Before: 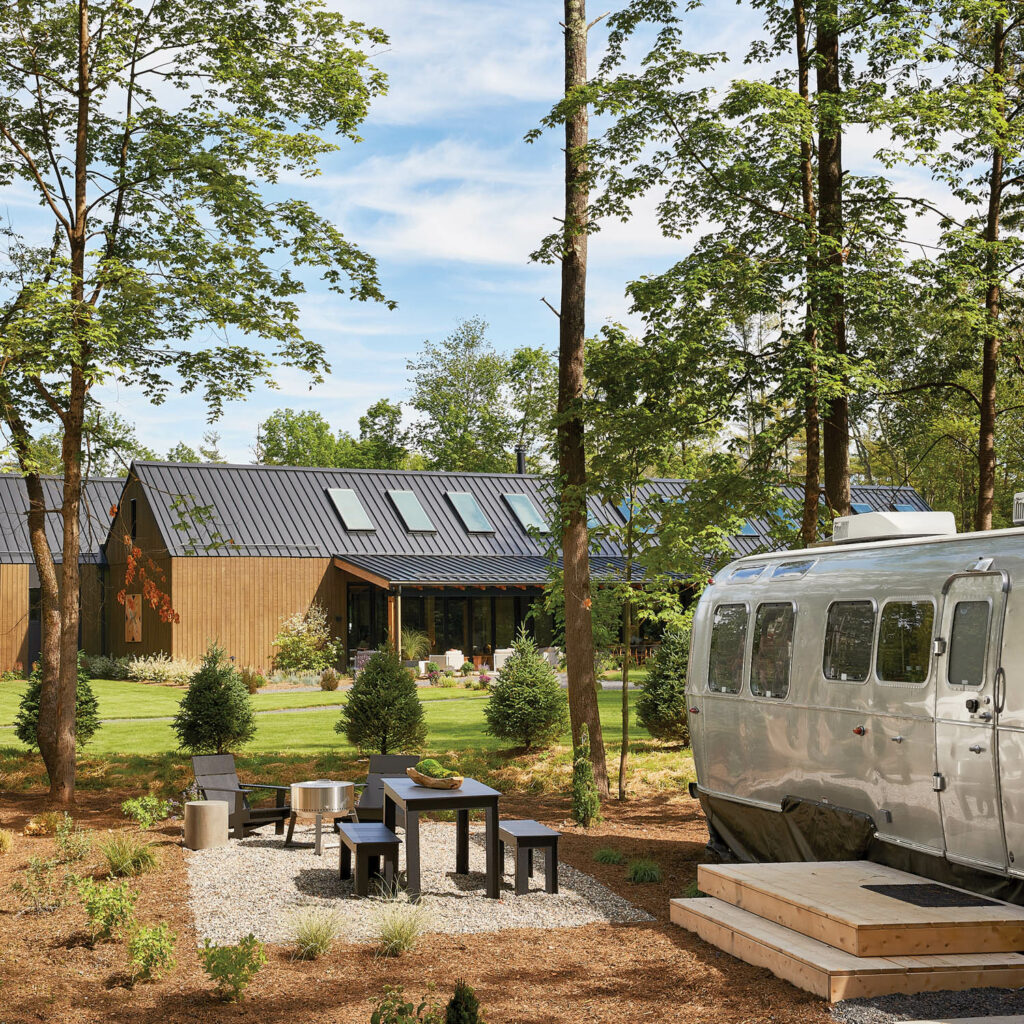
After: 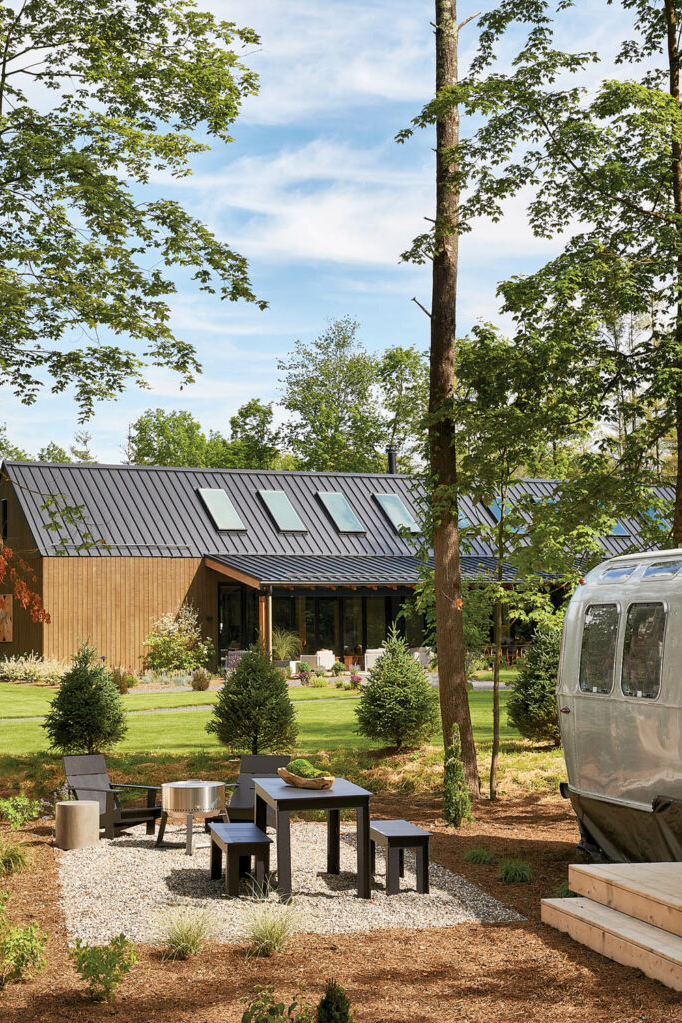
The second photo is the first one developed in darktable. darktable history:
crop and rotate: left 12.648%, right 20.685%
local contrast: mode bilateral grid, contrast 20, coarseness 50, detail 120%, midtone range 0.2
